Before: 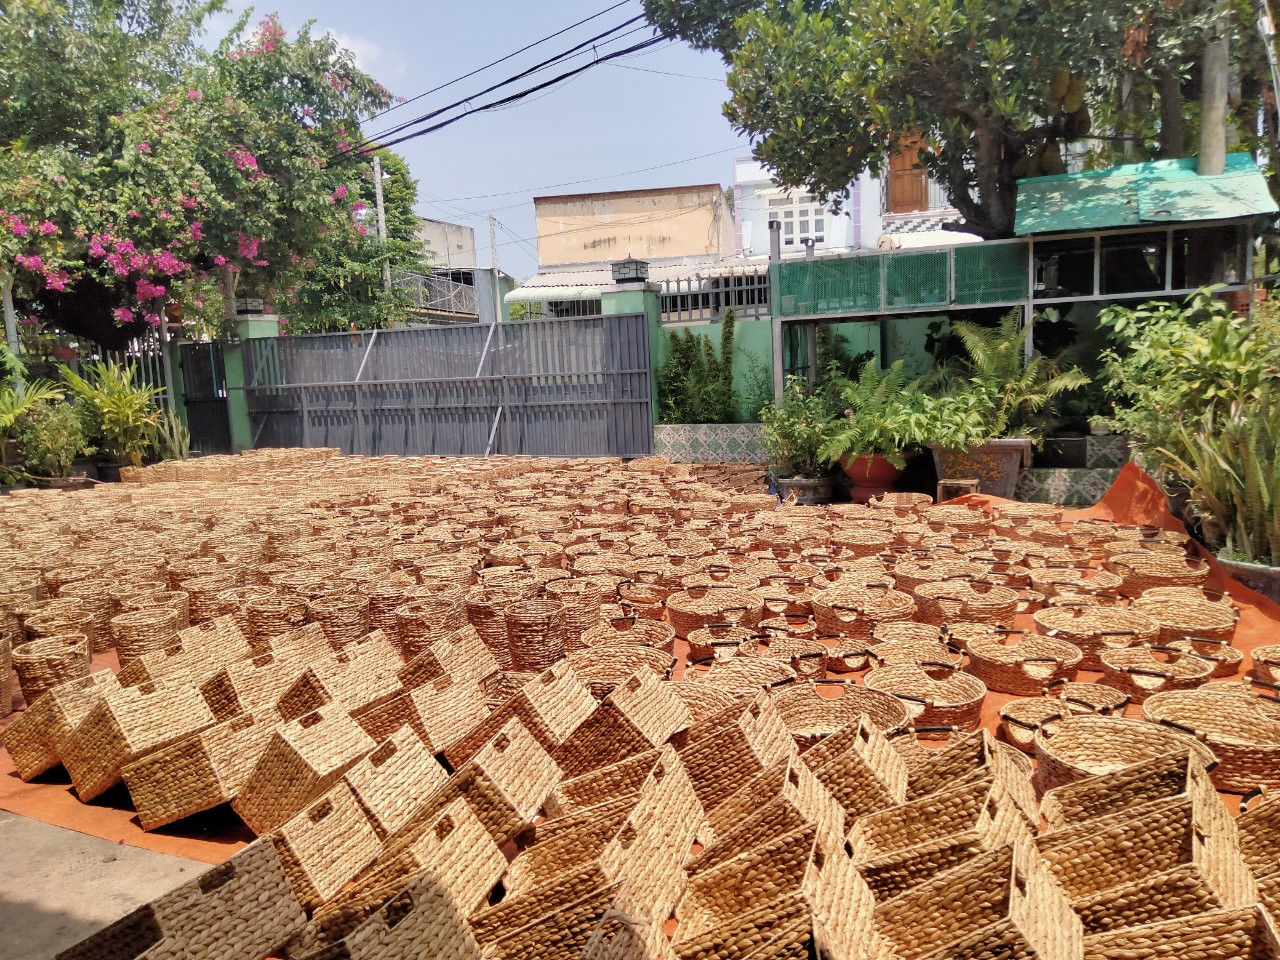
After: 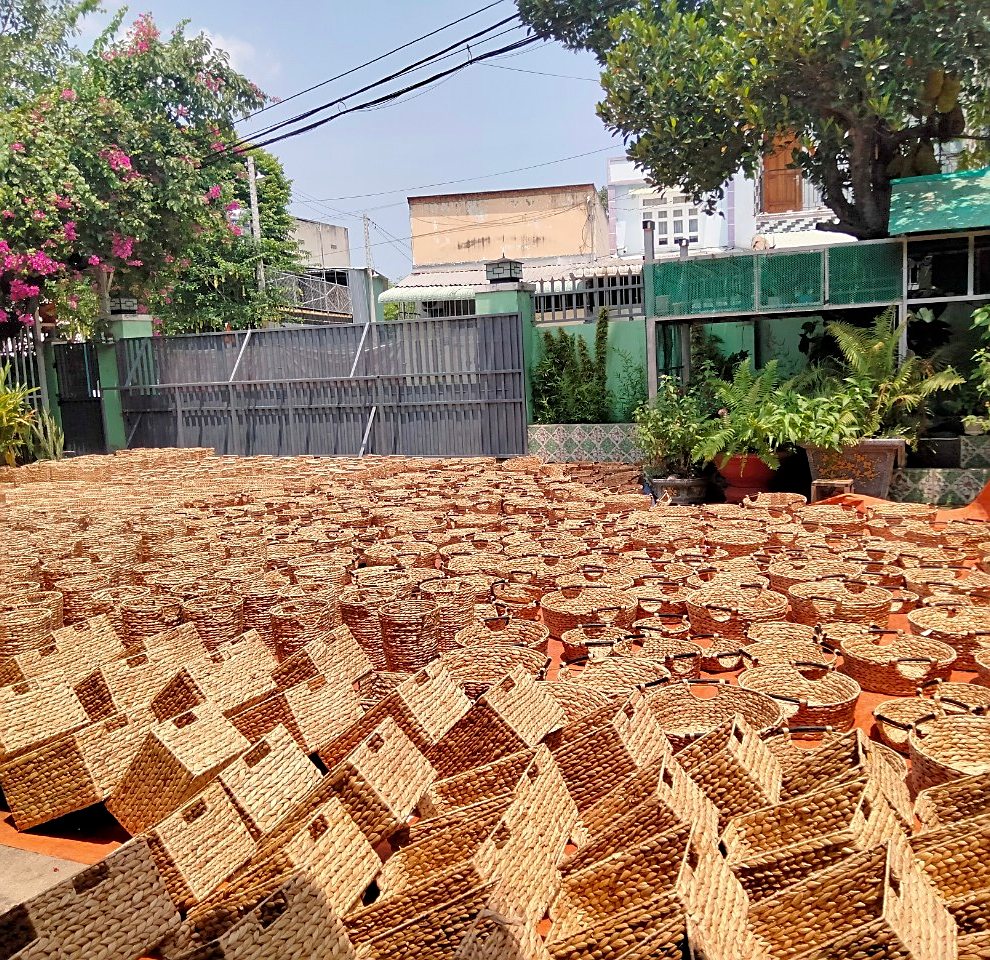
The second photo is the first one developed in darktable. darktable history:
exposure: black level correction 0.002, compensate exposure bias true, compensate highlight preservation false
sharpen: on, module defaults
crop: left 9.859%, right 12.751%
